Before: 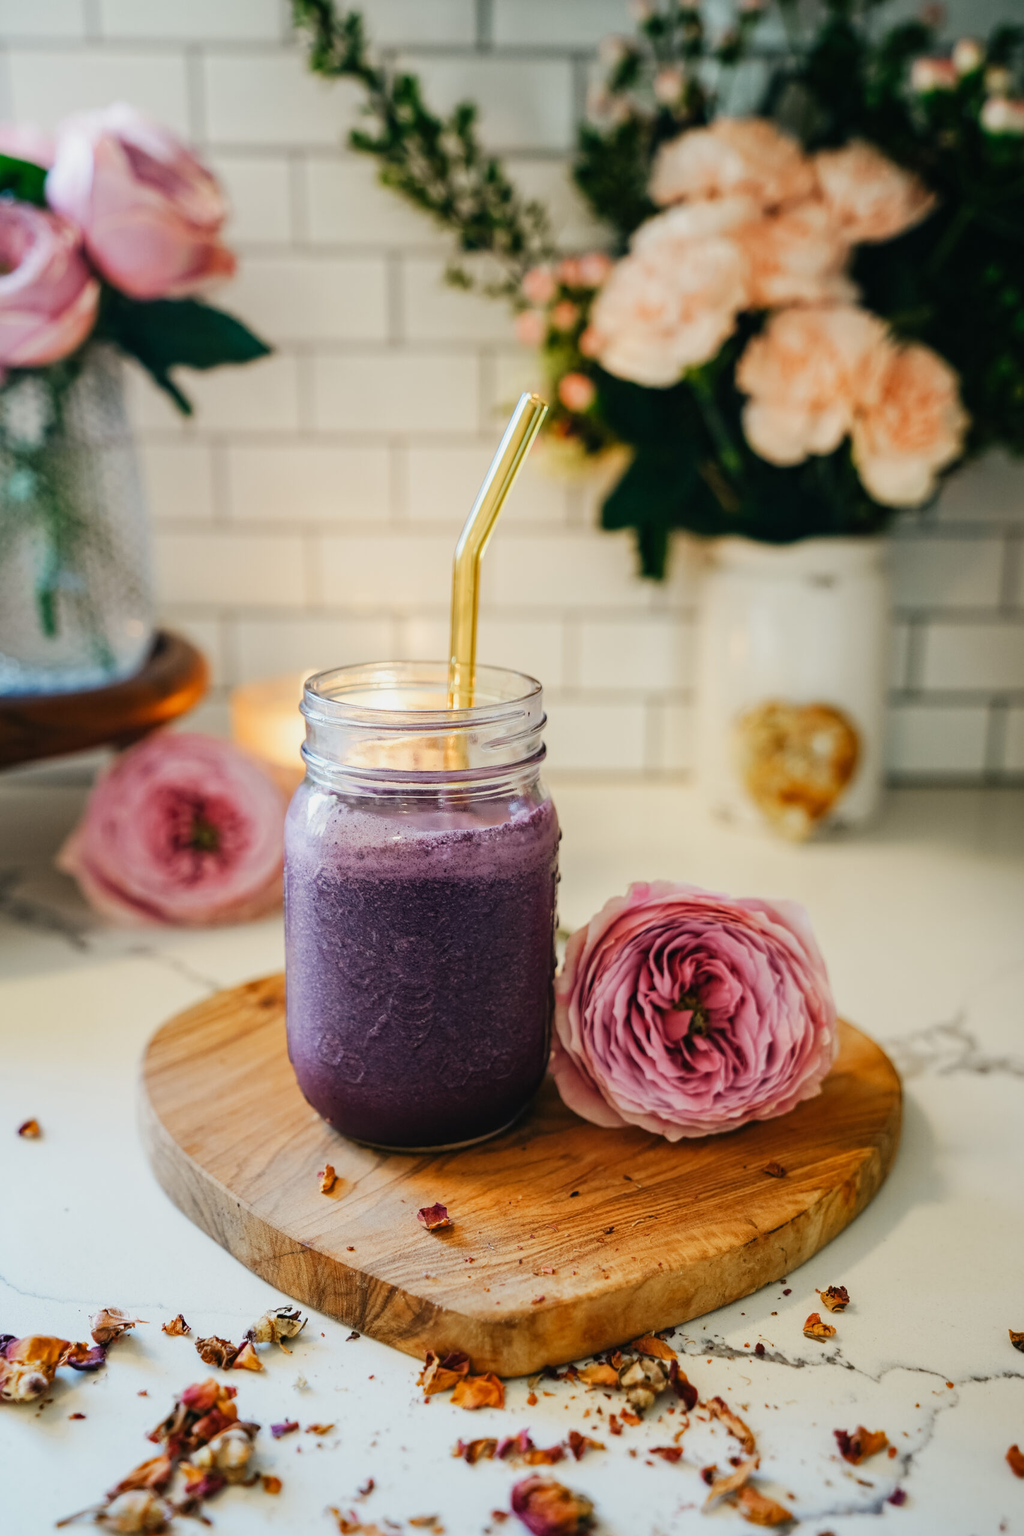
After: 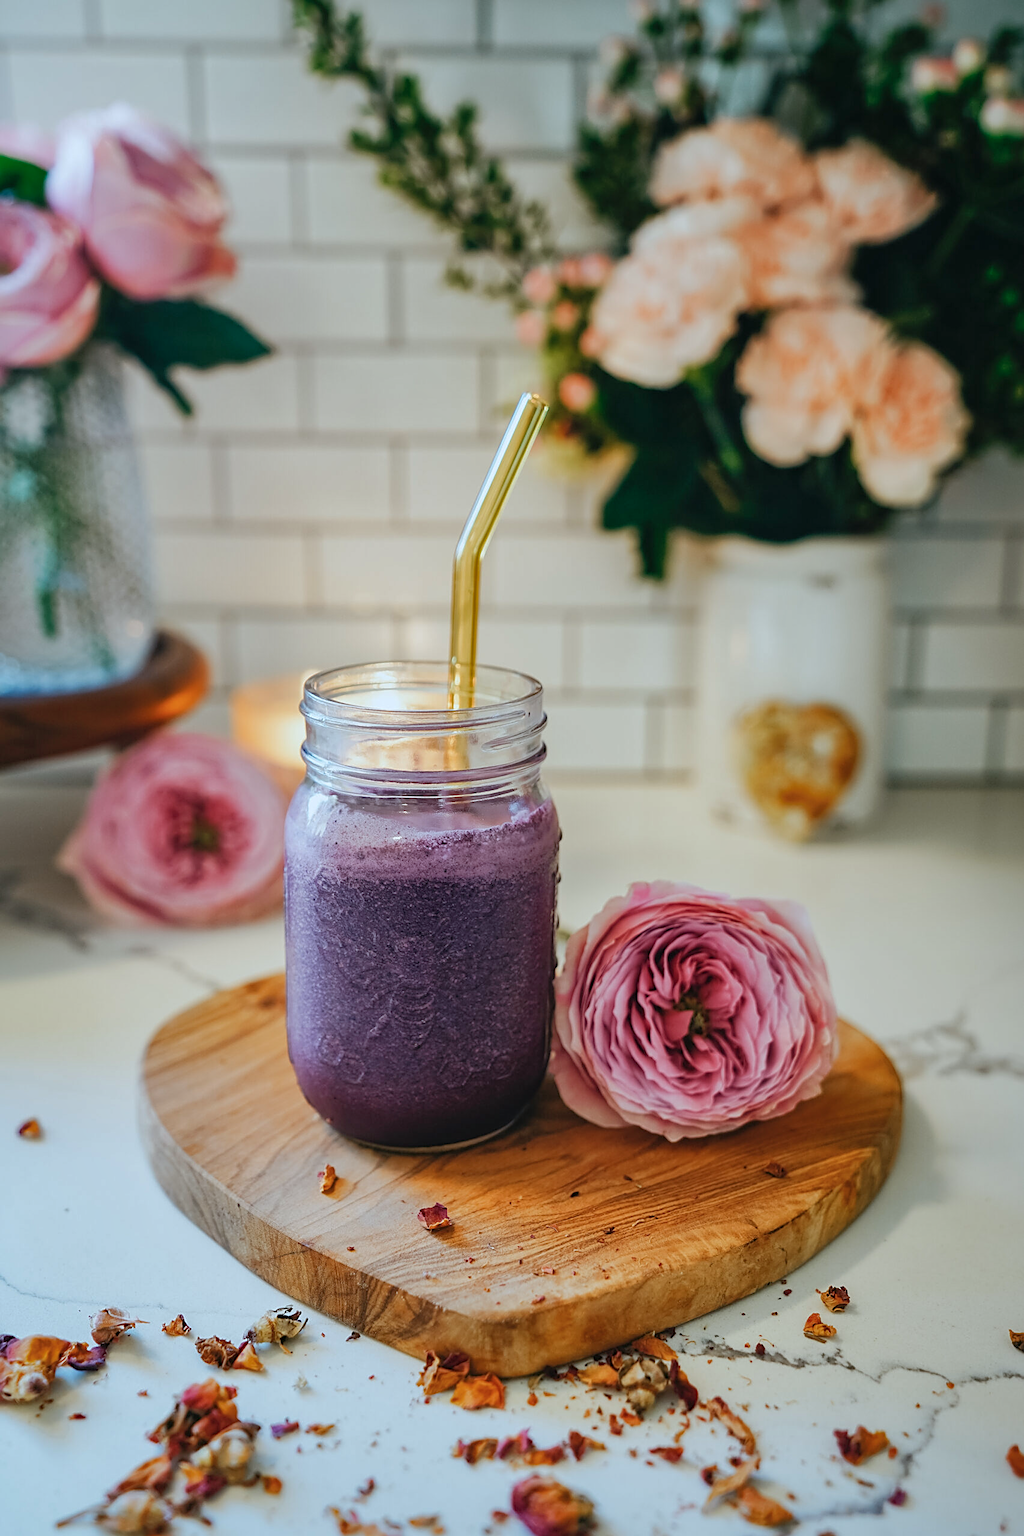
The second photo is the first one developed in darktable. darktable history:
shadows and highlights: on, module defaults
sharpen: on, module defaults
color correction: highlights a* -4.04, highlights b* -10.84
